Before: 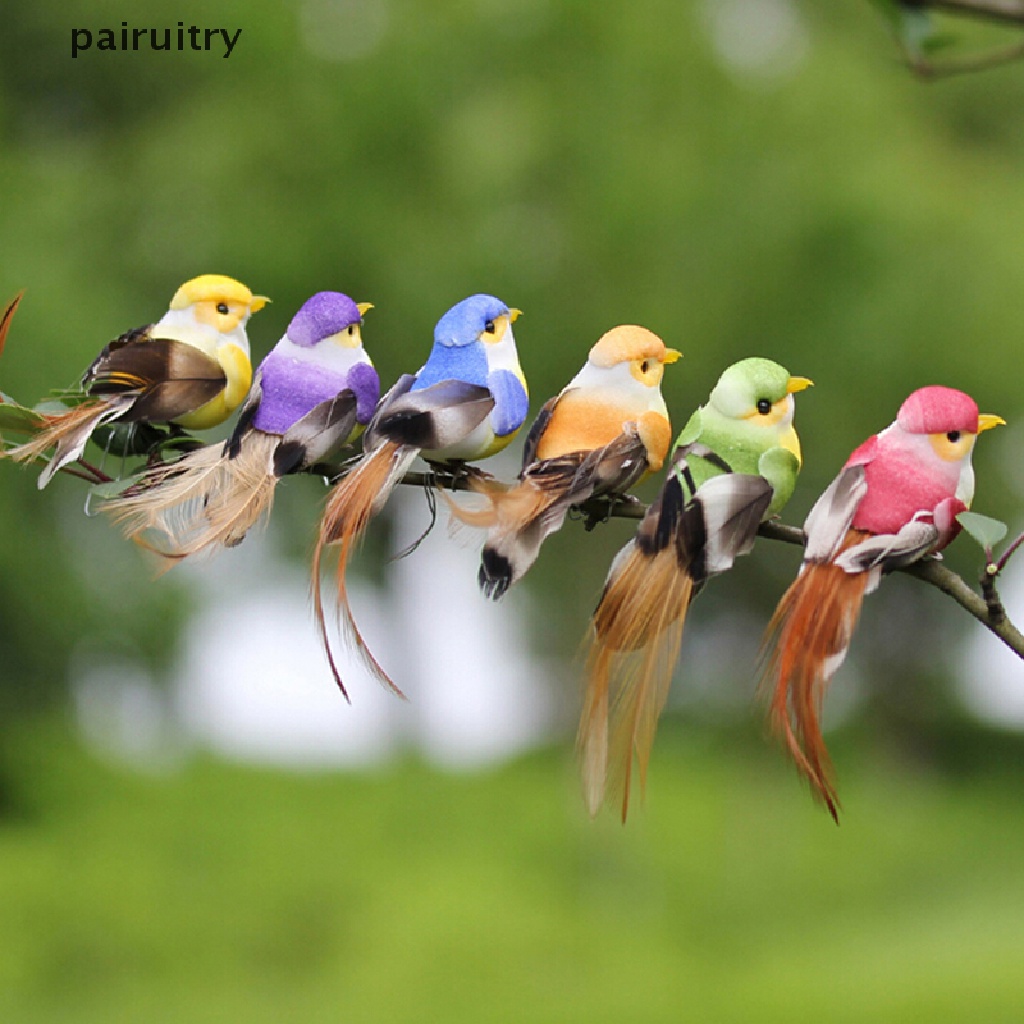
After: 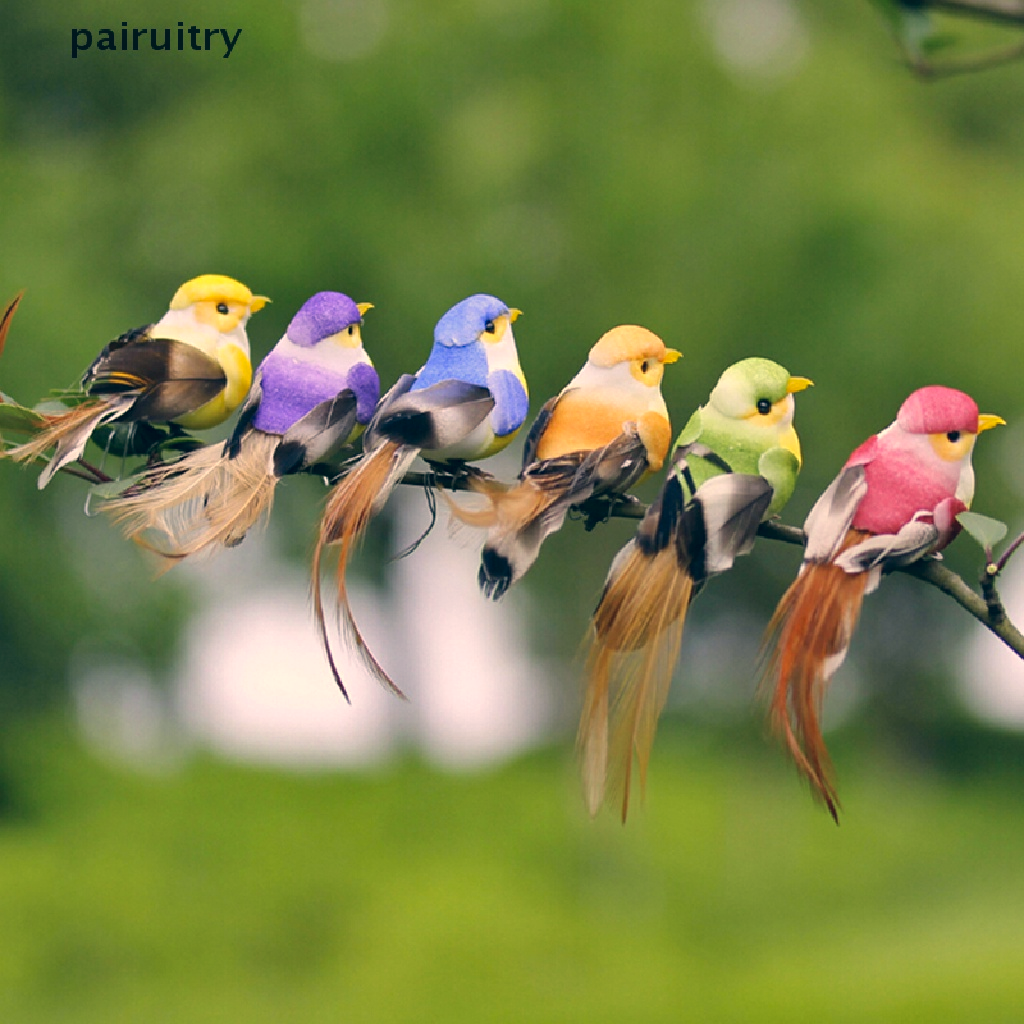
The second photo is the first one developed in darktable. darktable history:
color correction: highlights a* 10.31, highlights b* 14.83, shadows a* -10.3, shadows b* -14.9
shadows and highlights: shadows 39.63, highlights -52.99, highlights color adjustment 78.34%, low approximation 0.01, soften with gaussian
